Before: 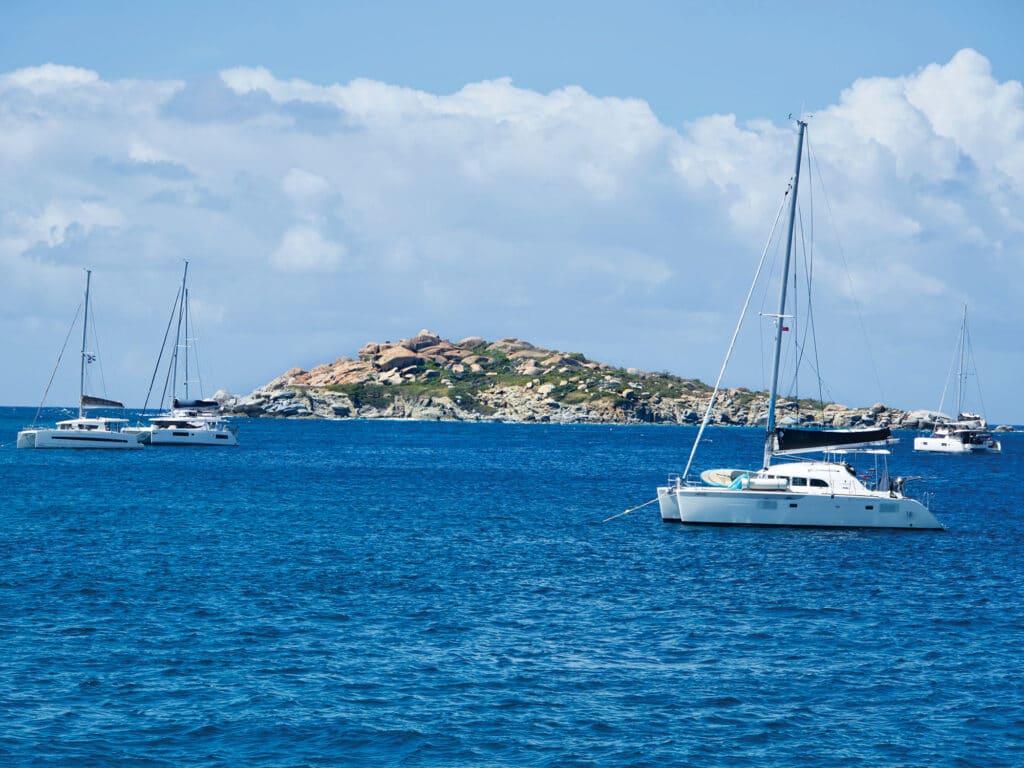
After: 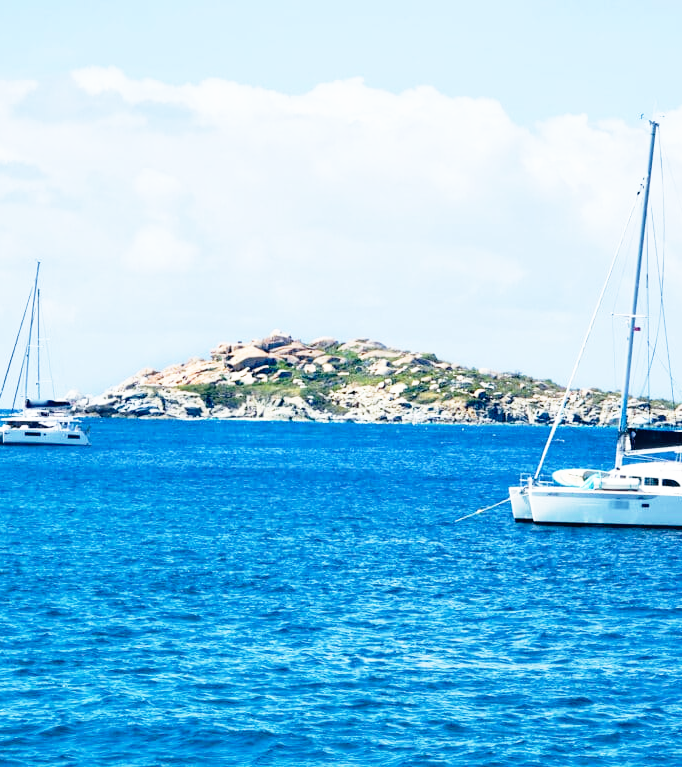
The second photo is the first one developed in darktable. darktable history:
crop and rotate: left 14.505%, right 18.856%
base curve: curves: ch0 [(0, 0) (0.012, 0.01) (0.073, 0.168) (0.31, 0.711) (0.645, 0.957) (1, 1)], preserve colors none
